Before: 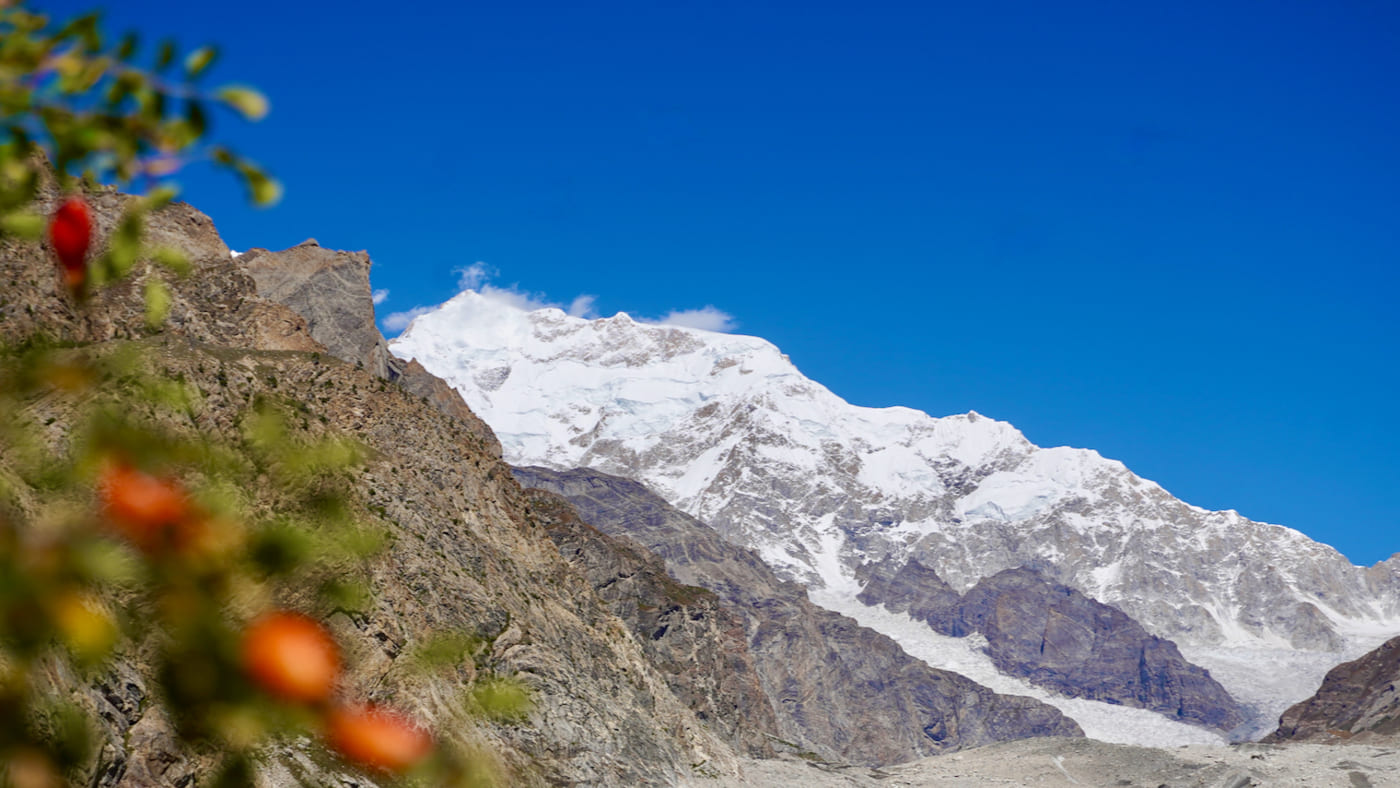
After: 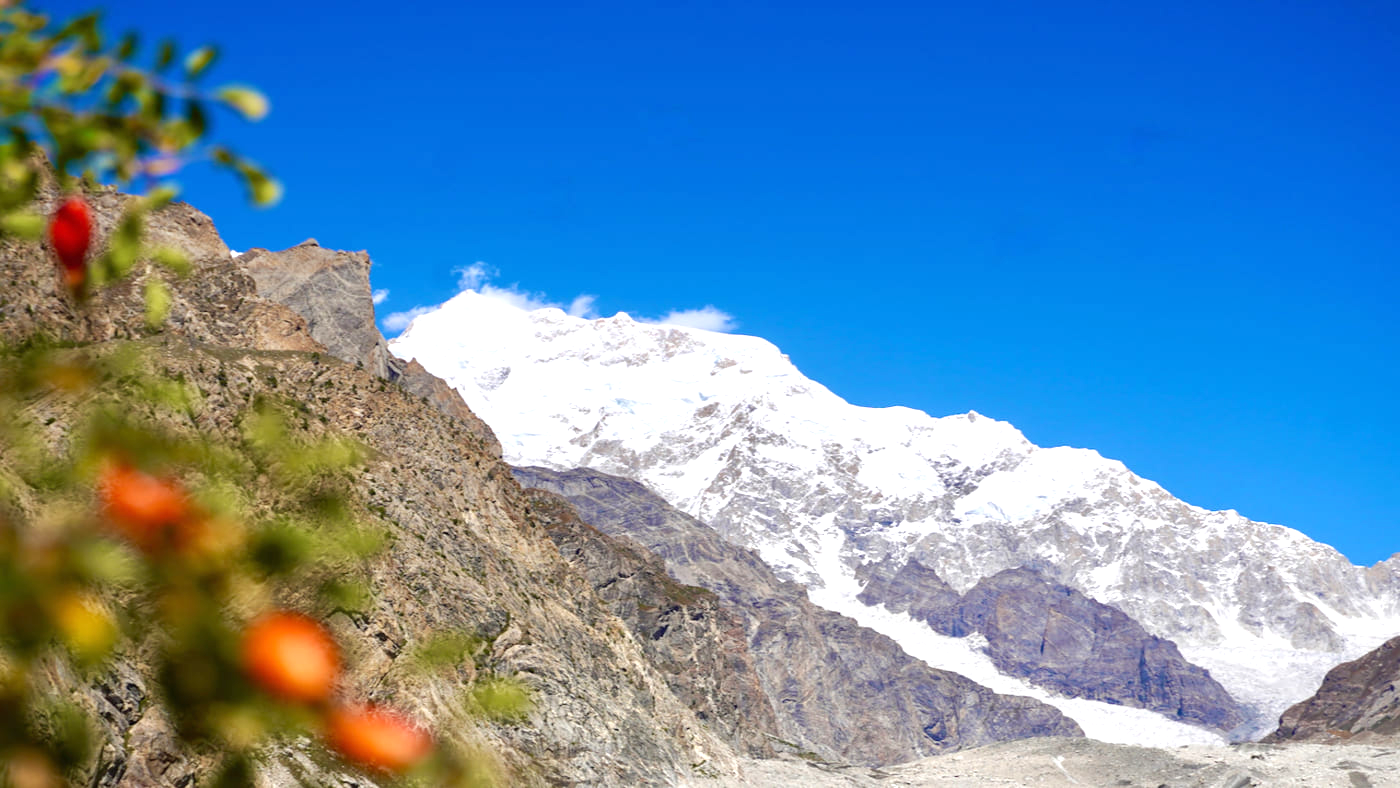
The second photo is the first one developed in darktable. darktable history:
exposure: black level correction 0, exposure 0.697 EV, compensate highlight preservation false
tone equalizer: edges refinement/feathering 500, mask exposure compensation -1.57 EV, preserve details no
